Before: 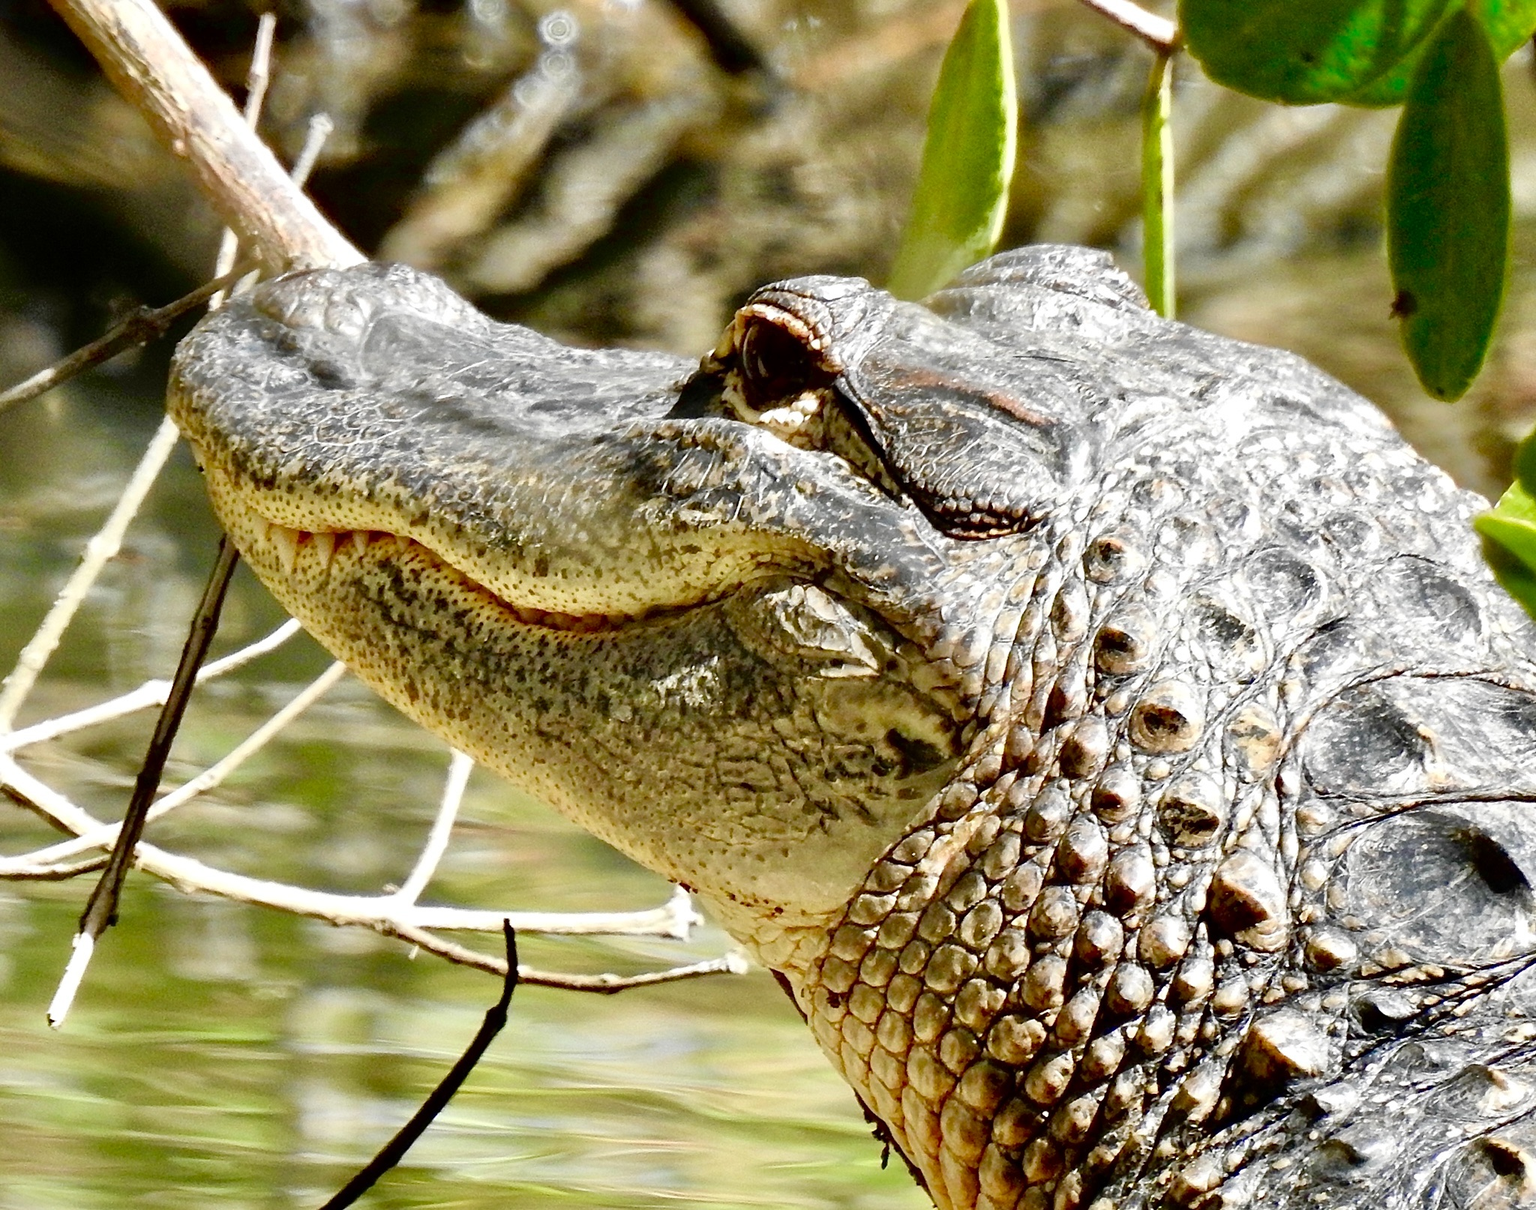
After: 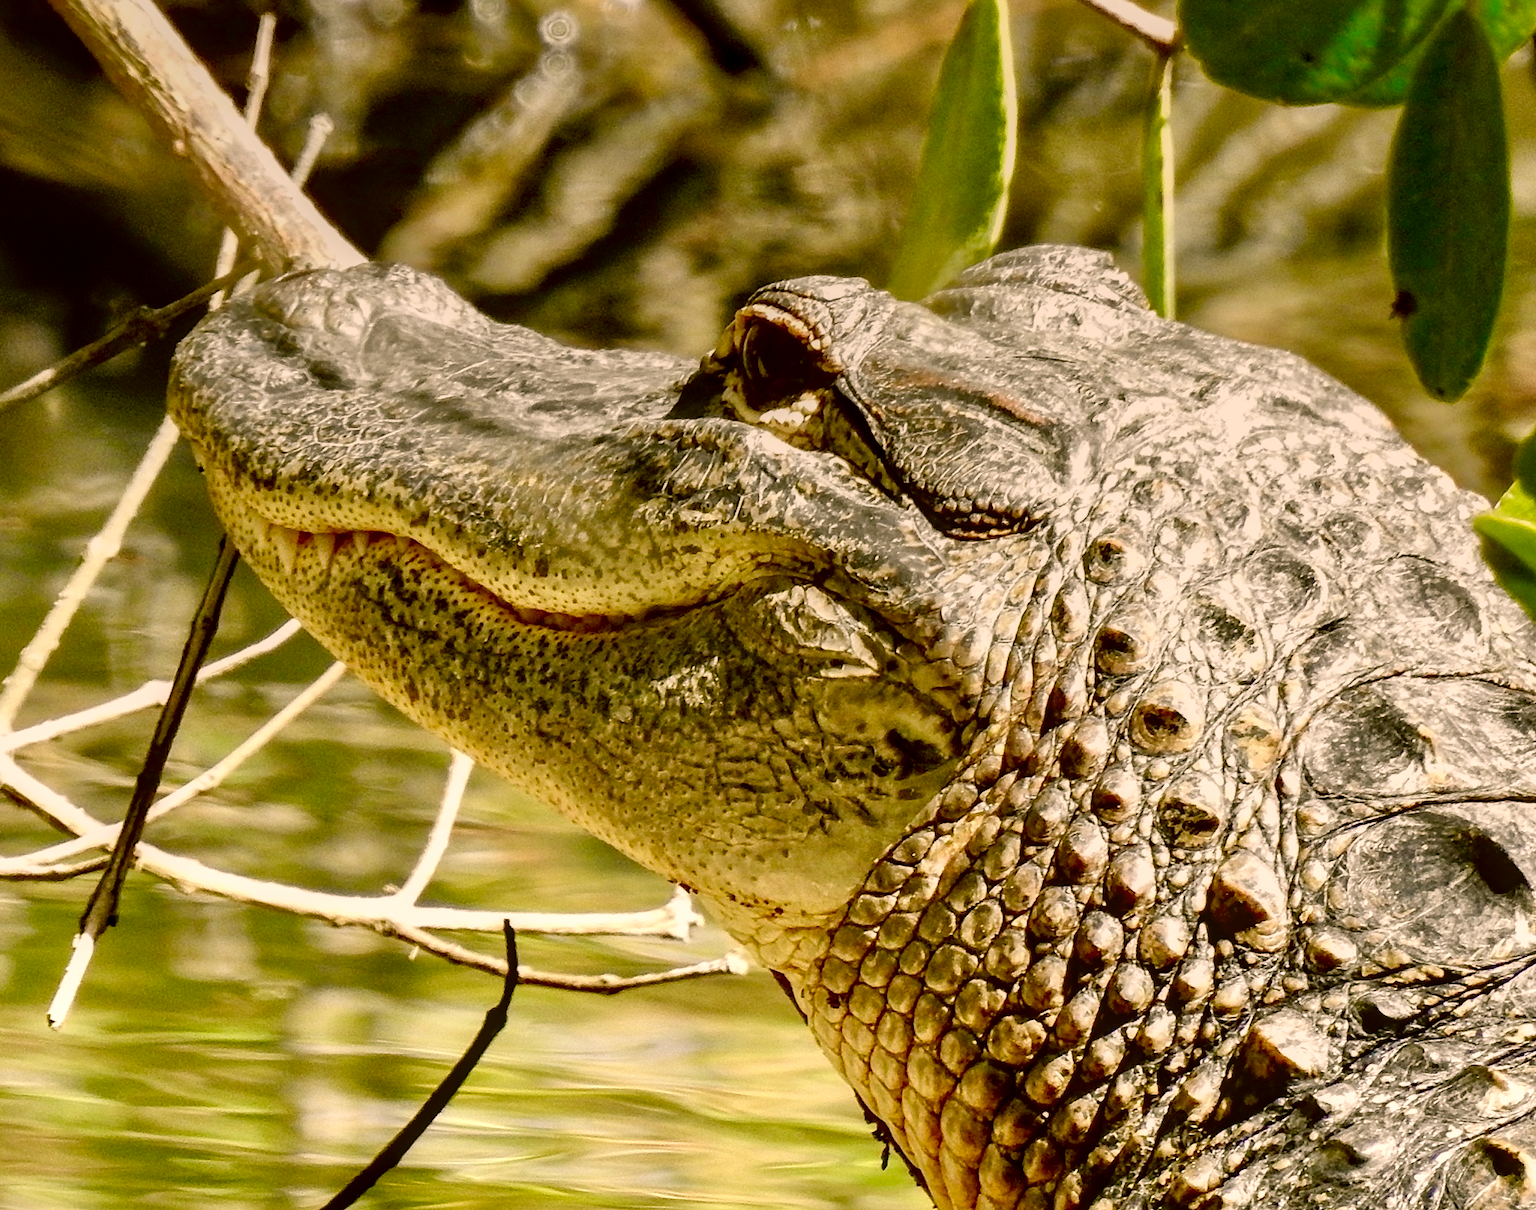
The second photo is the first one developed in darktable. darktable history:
local contrast: on, module defaults
graduated density: on, module defaults
color correction: highlights a* 8.98, highlights b* 15.09, shadows a* -0.49, shadows b* 26.52
